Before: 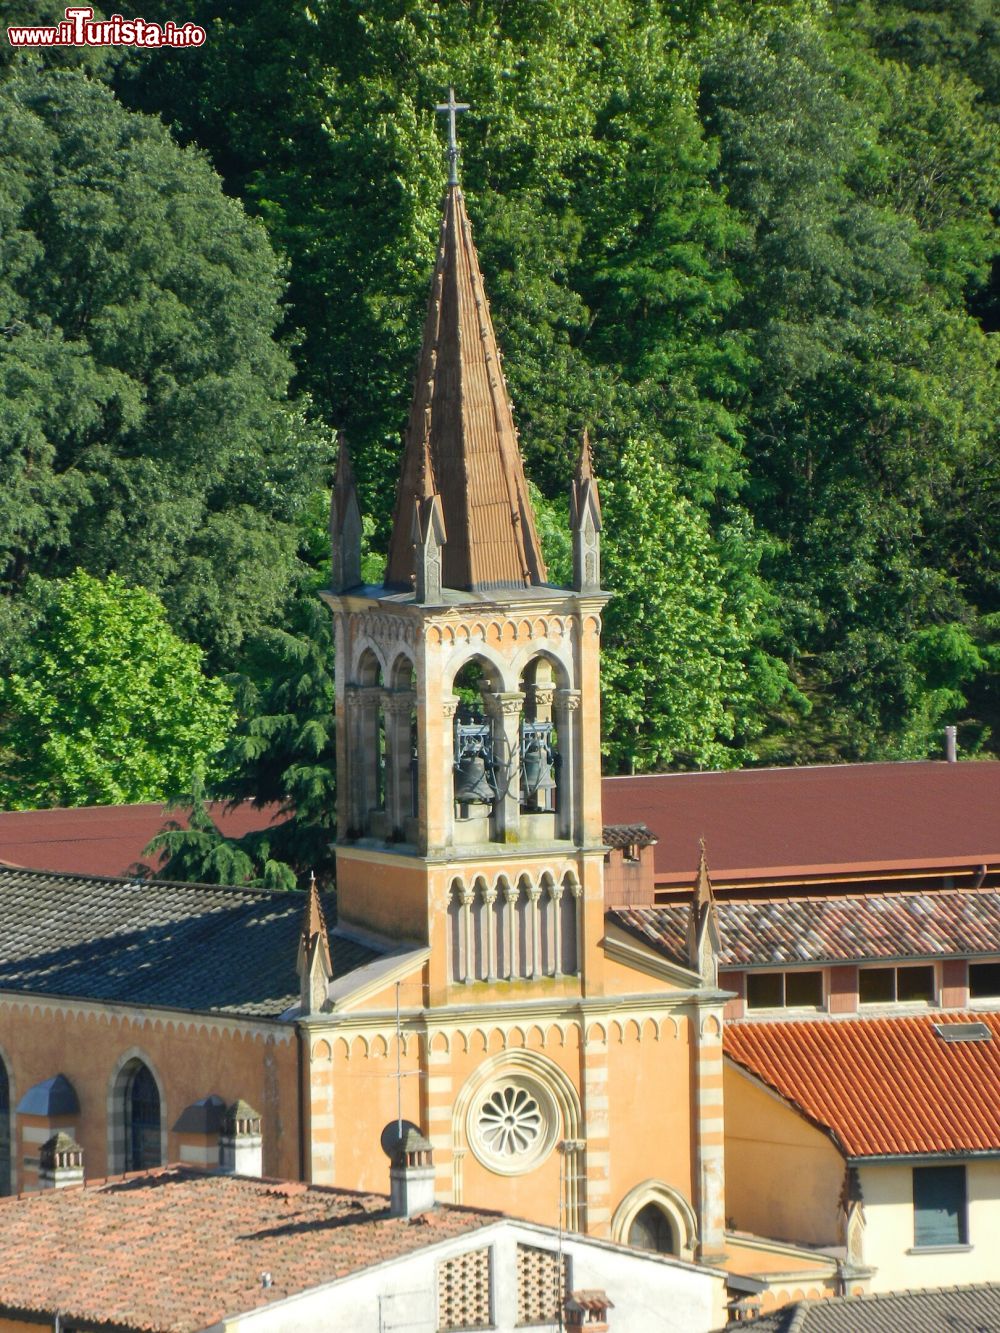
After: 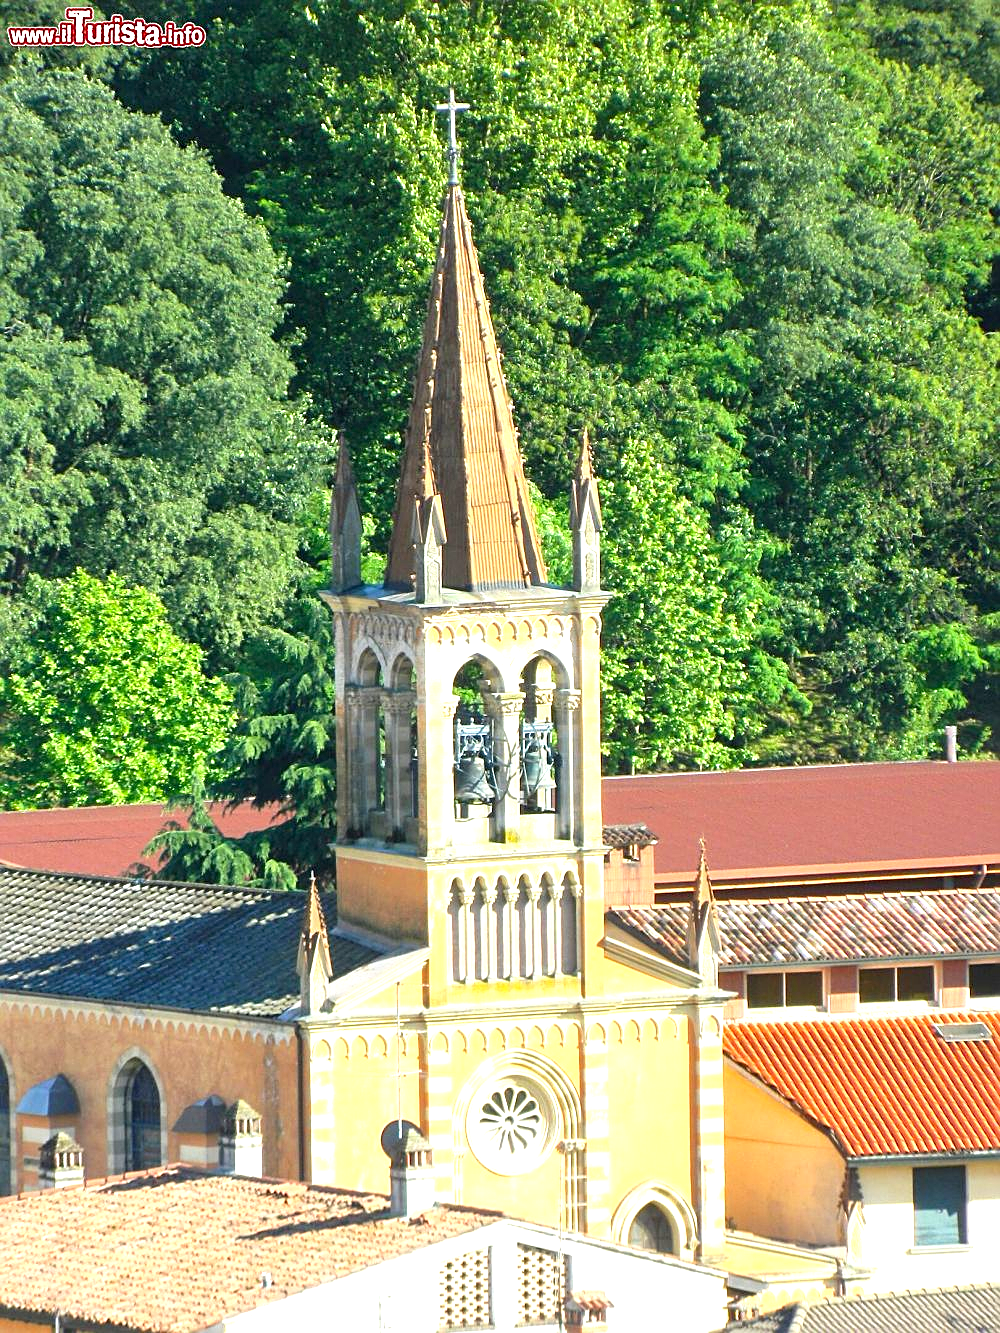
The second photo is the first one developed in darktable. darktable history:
sharpen: amount 0.499
local contrast: mode bilateral grid, contrast 20, coarseness 50, detail 120%, midtone range 0.2
exposure: black level correction 0.001, exposure 1.131 EV, compensate highlight preservation false
contrast brightness saturation: contrast 0.034, brightness 0.057, saturation 0.126
